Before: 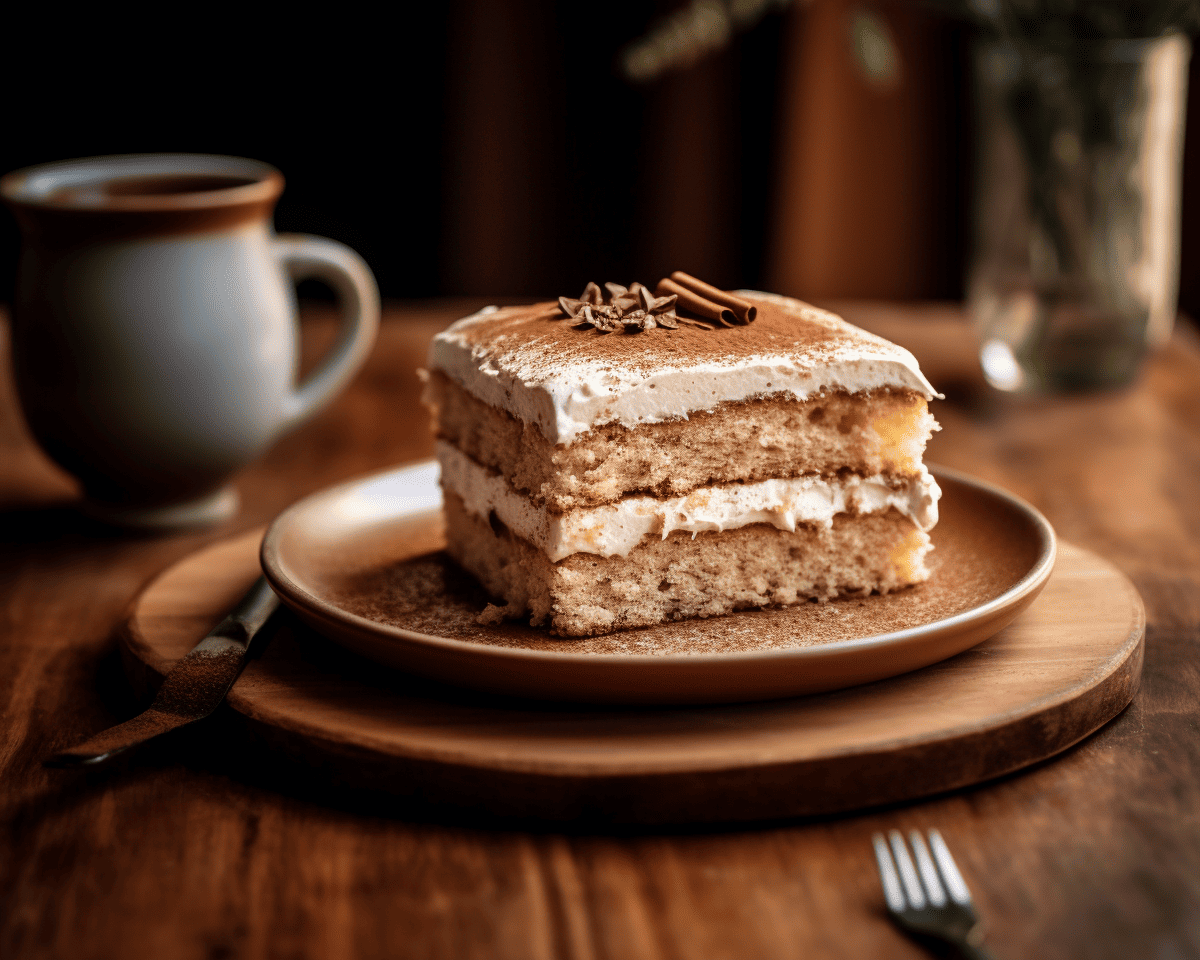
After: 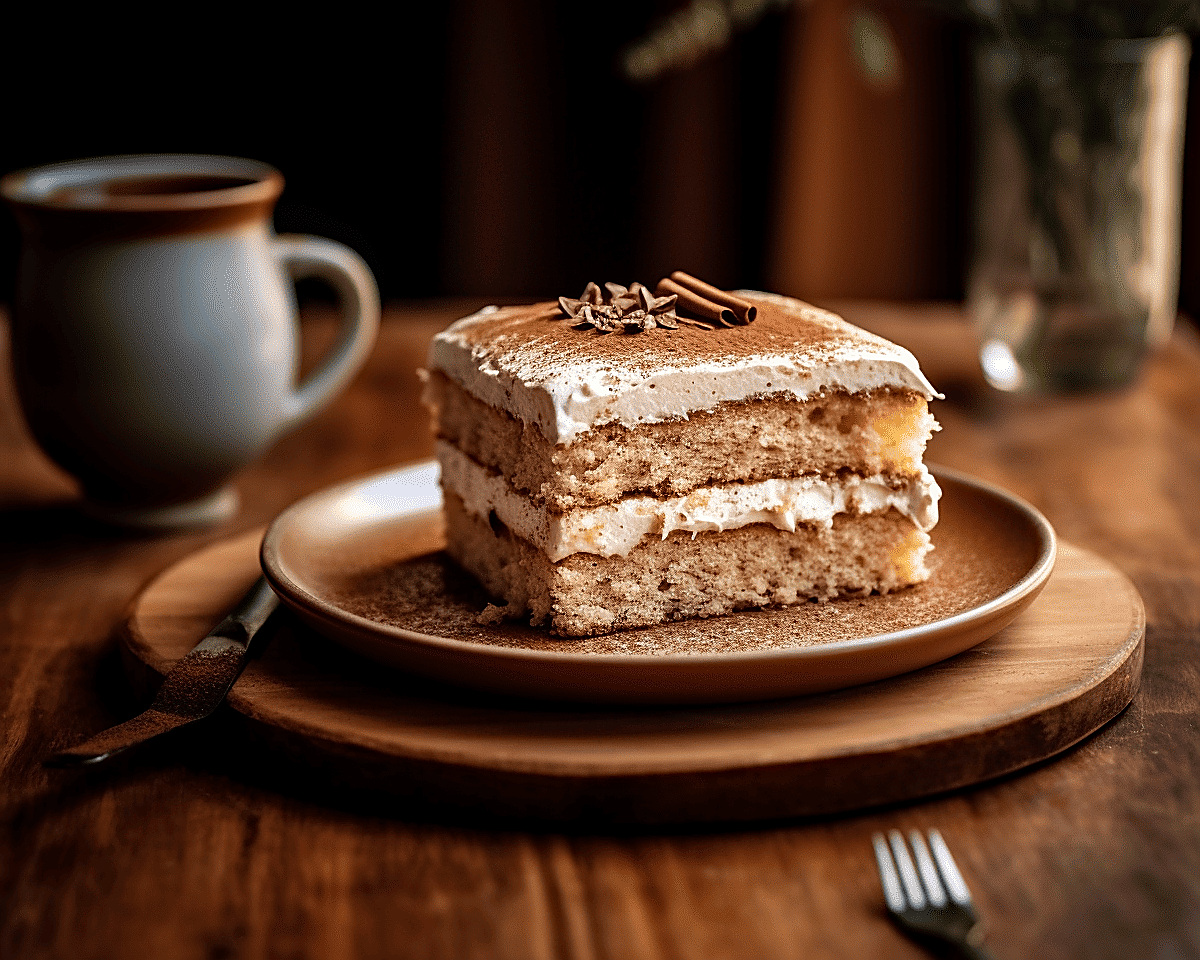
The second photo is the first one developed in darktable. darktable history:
haze removal: compatibility mode true, adaptive false
sharpen: radius 1.4, amount 1.25, threshold 0.7
